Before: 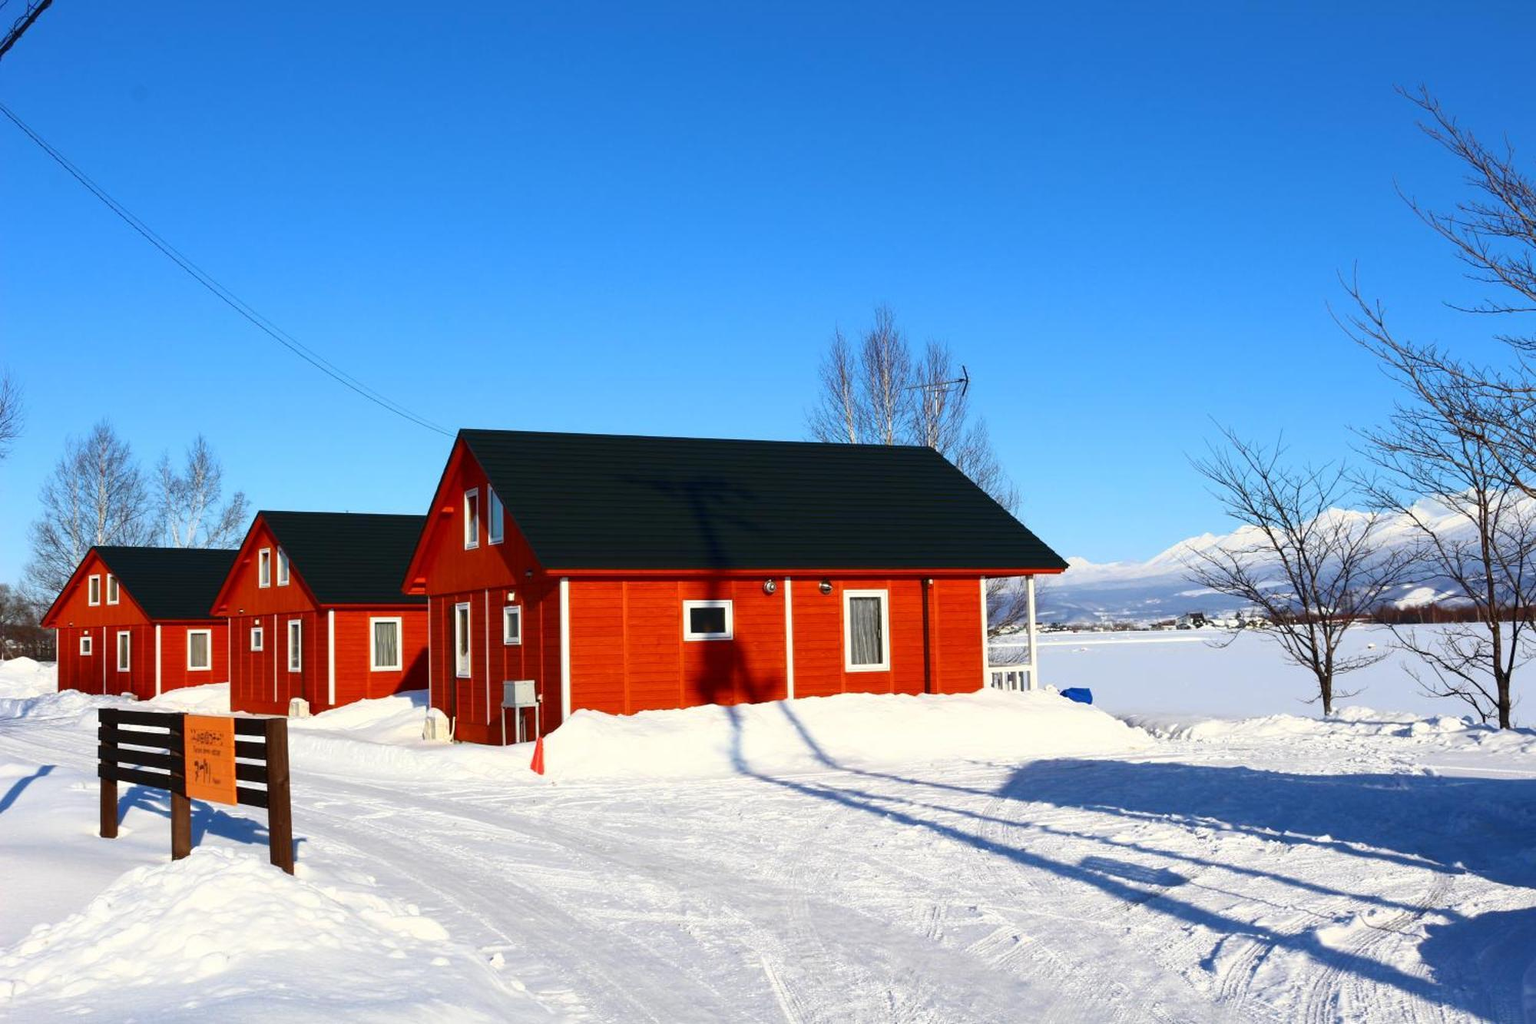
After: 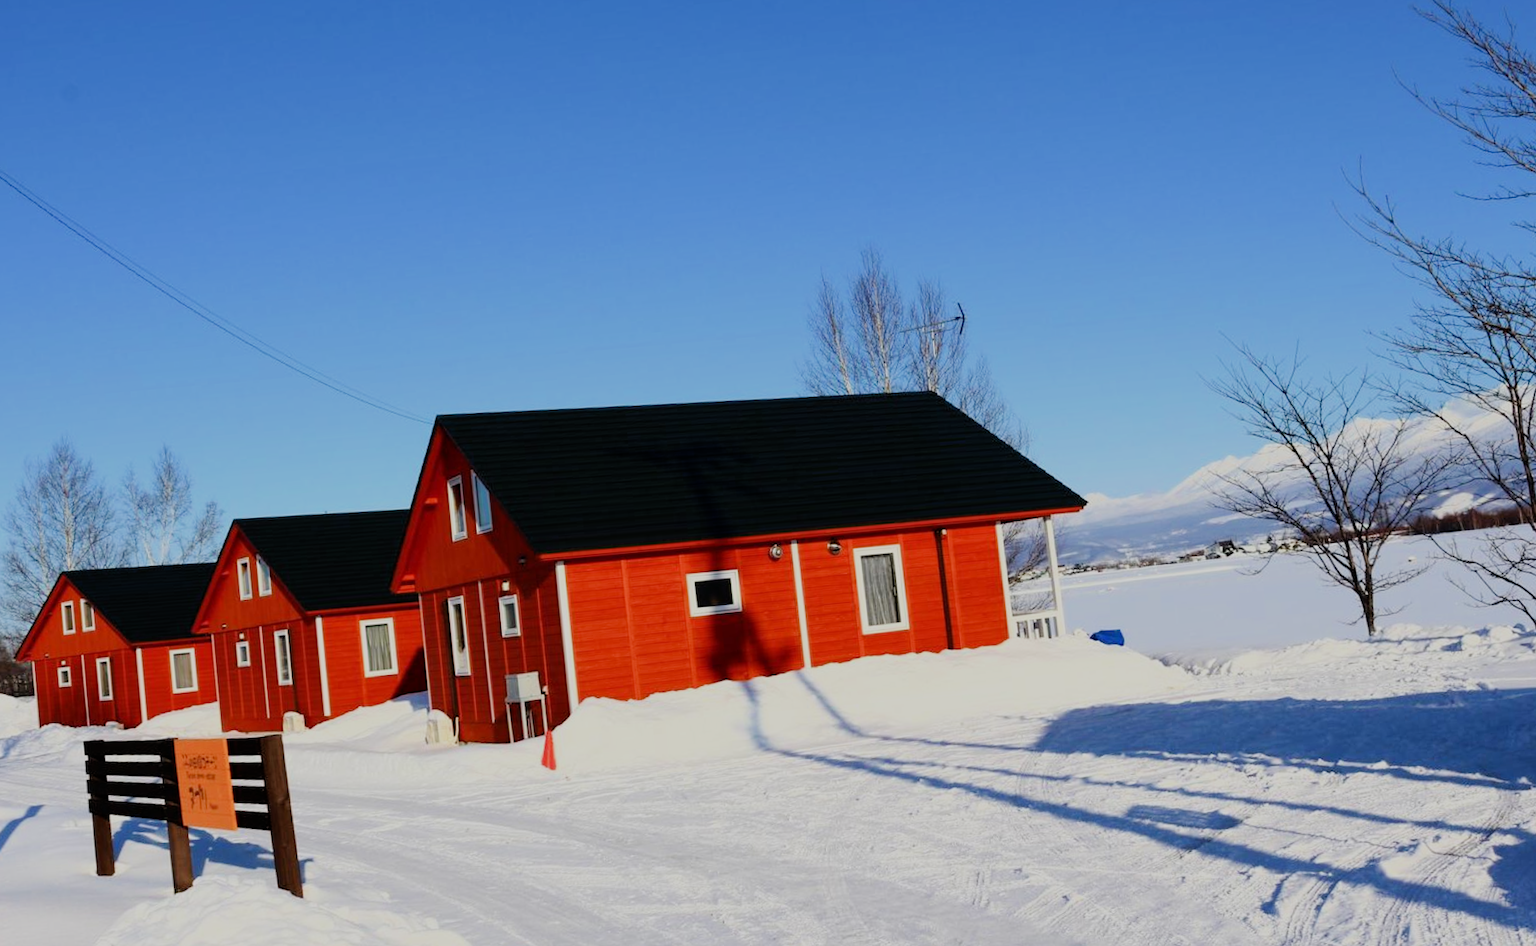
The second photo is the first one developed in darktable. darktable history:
filmic rgb: black relative exposure -6.98 EV, white relative exposure 5.63 EV, hardness 2.86
rotate and perspective: rotation -5°, crop left 0.05, crop right 0.952, crop top 0.11, crop bottom 0.89
